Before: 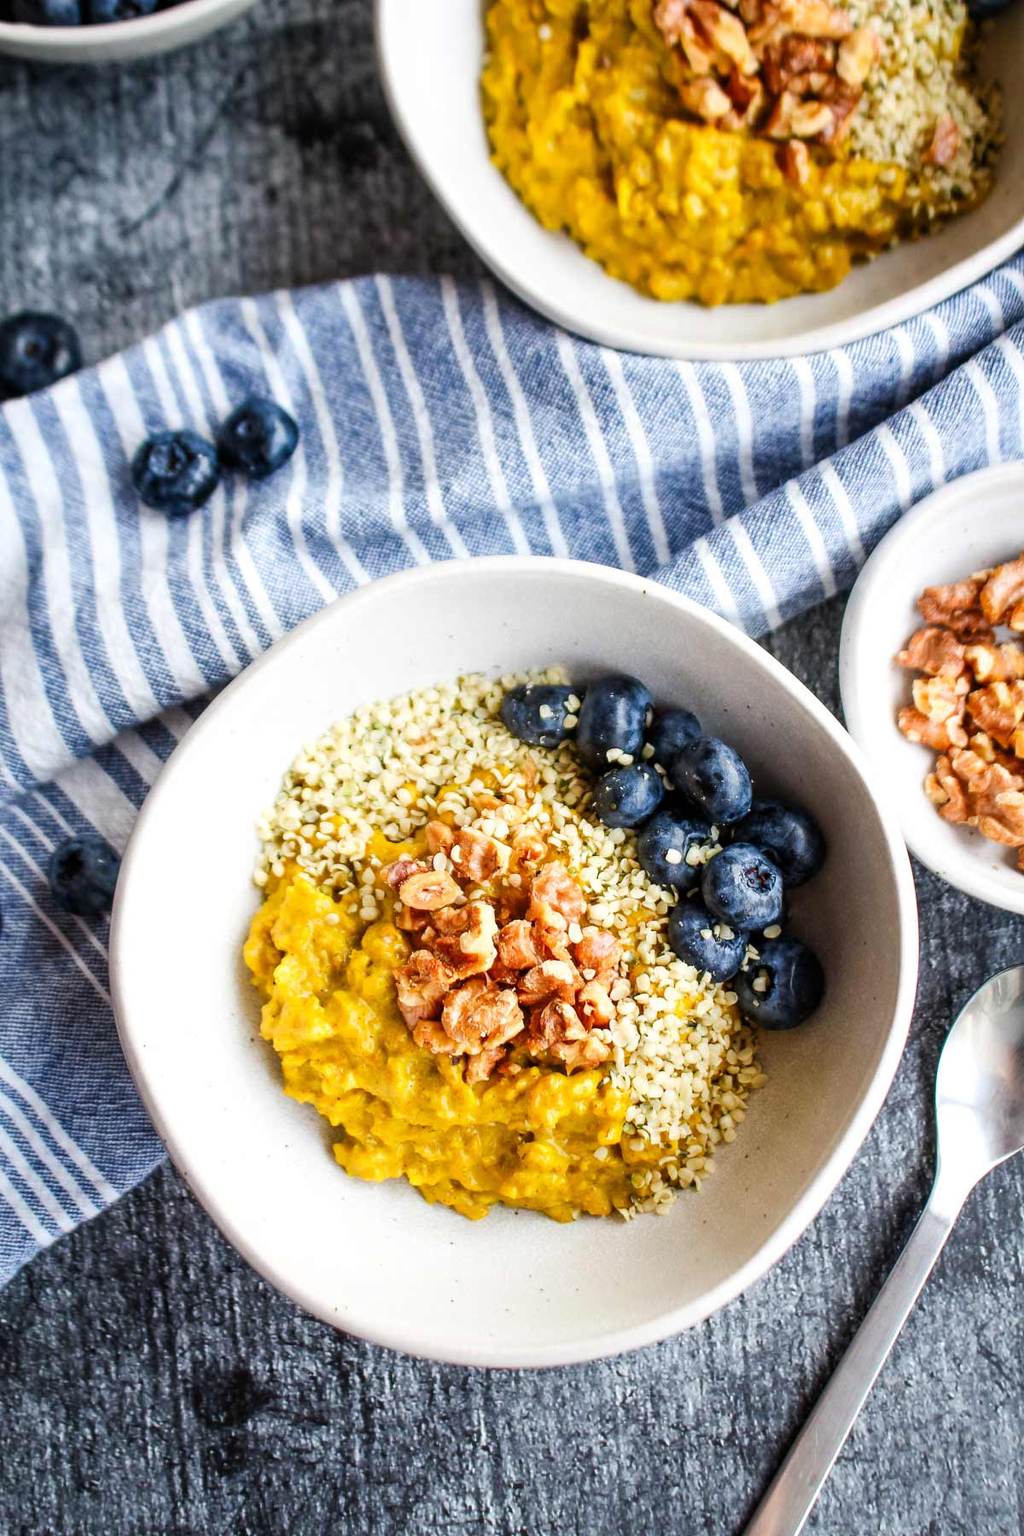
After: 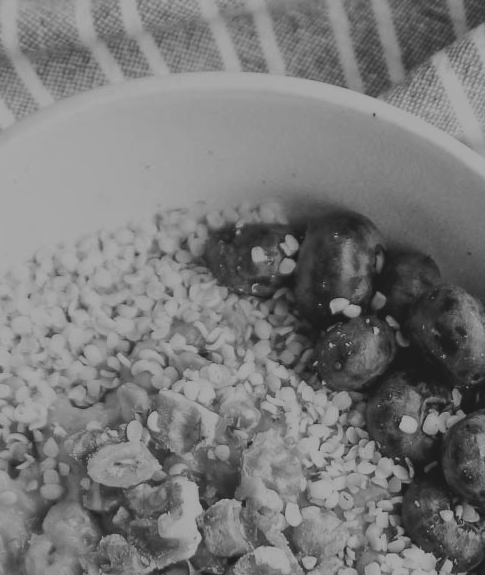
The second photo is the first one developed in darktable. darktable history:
levels: levels [0, 0.498, 0.996]
crop: left 31.751%, top 32.172%, right 27.8%, bottom 35.83%
monochrome: a -35.87, b 49.73, size 1.7
colorize: hue 41.44°, saturation 22%, source mix 60%, lightness 10.61%
